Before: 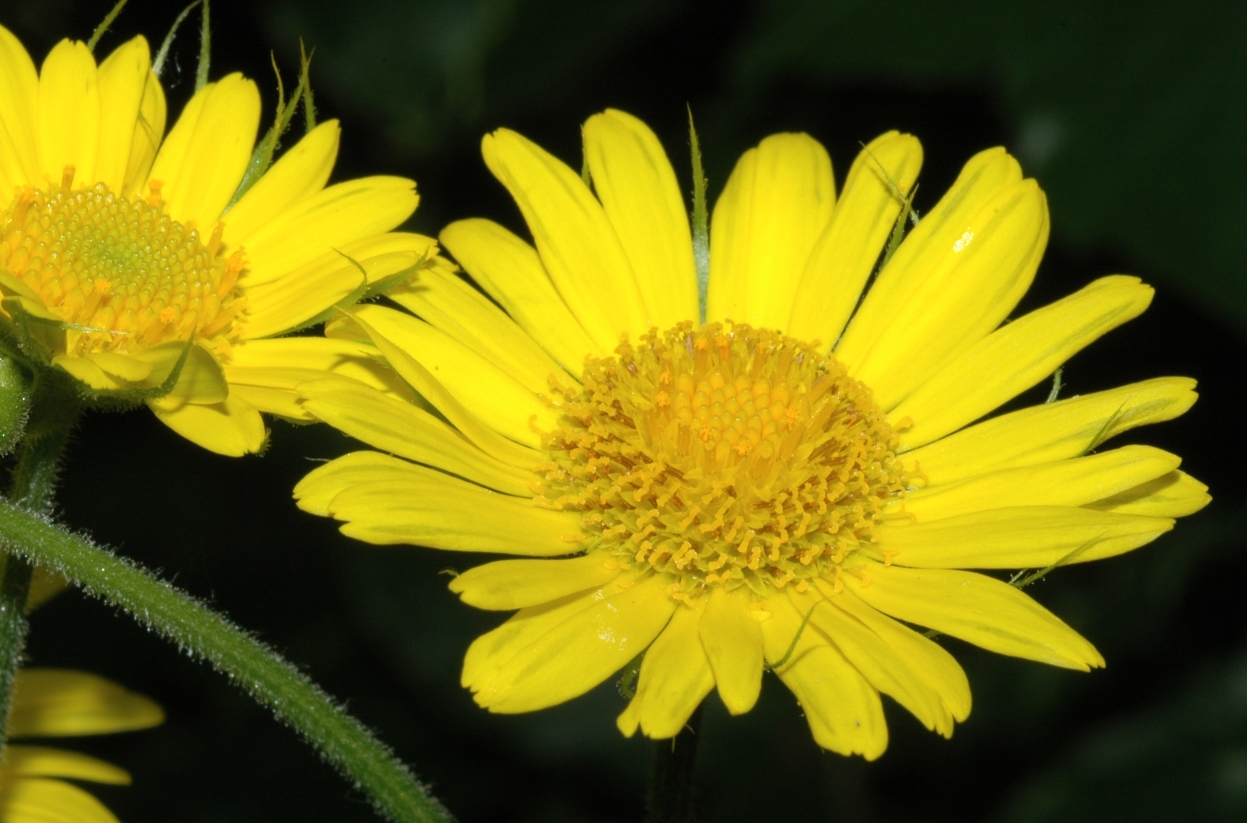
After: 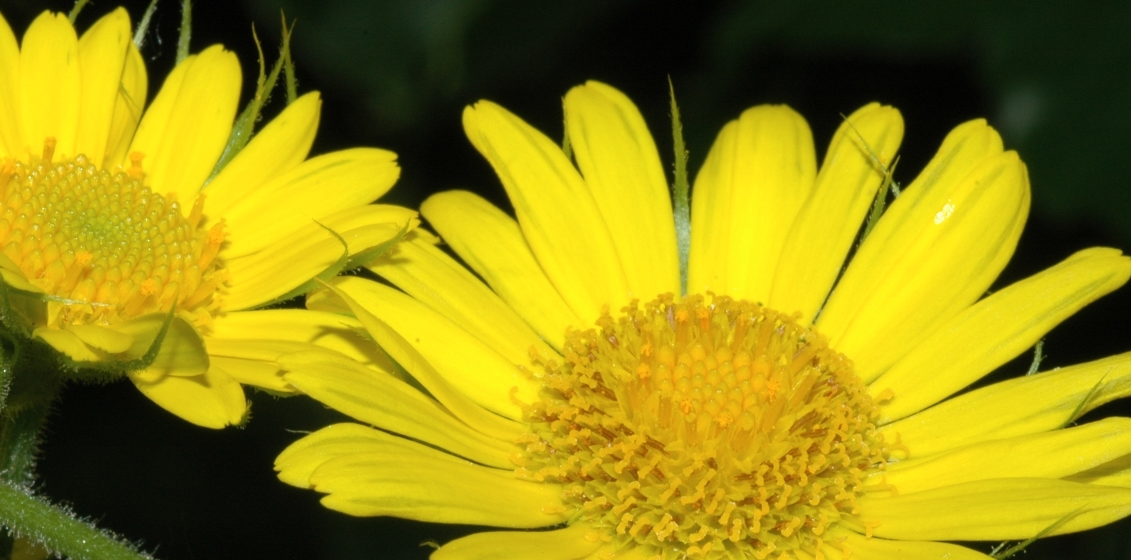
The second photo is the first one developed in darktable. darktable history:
crop: left 1.558%, top 3.441%, right 7.719%, bottom 28.46%
